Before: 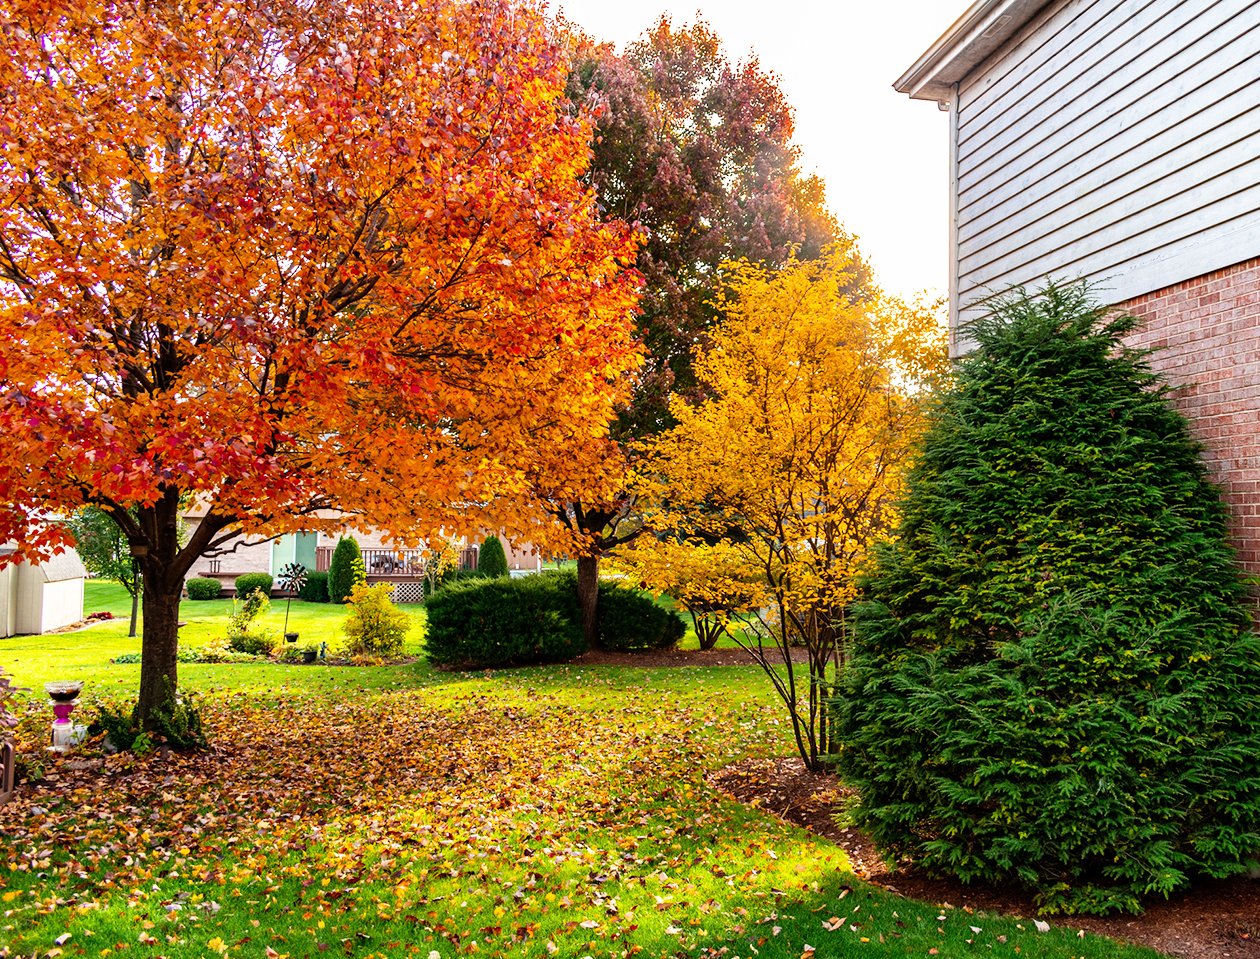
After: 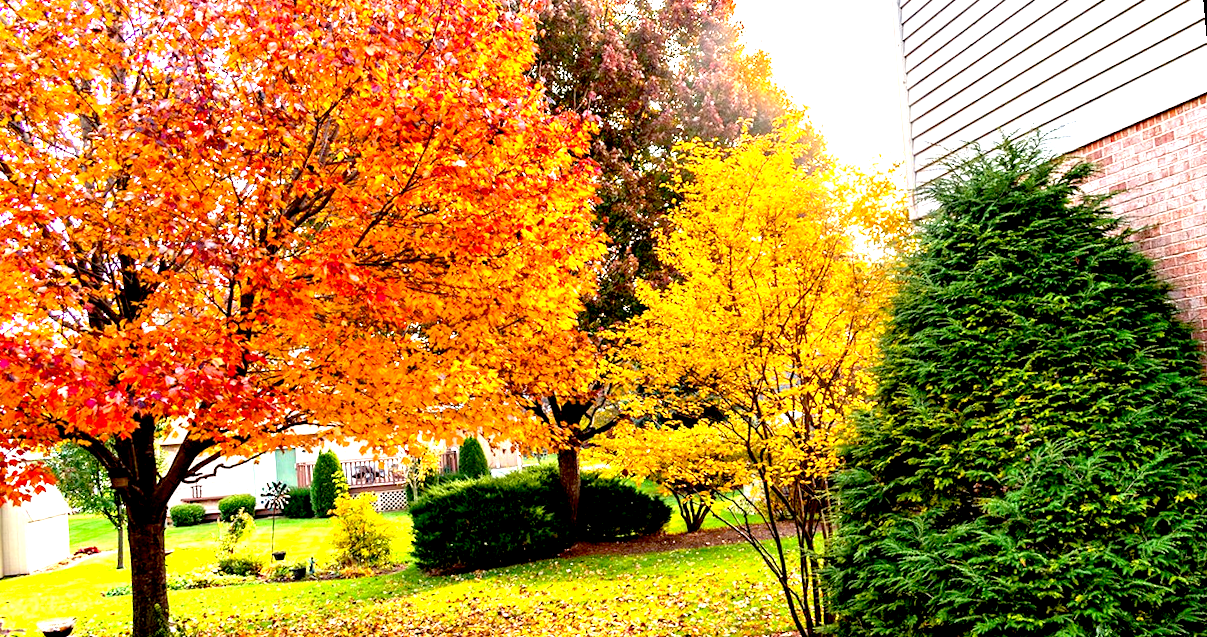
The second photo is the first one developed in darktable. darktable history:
exposure: black level correction 0.011, exposure 1.088 EV, compensate exposure bias true, compensate highlight preservation false
rotate and perspective: rotation -5°, crop left 0.05, crop right 0.952, crop top 0.11, crop bottom 0.89
crop: top 5.667%, bottom 17.637%
